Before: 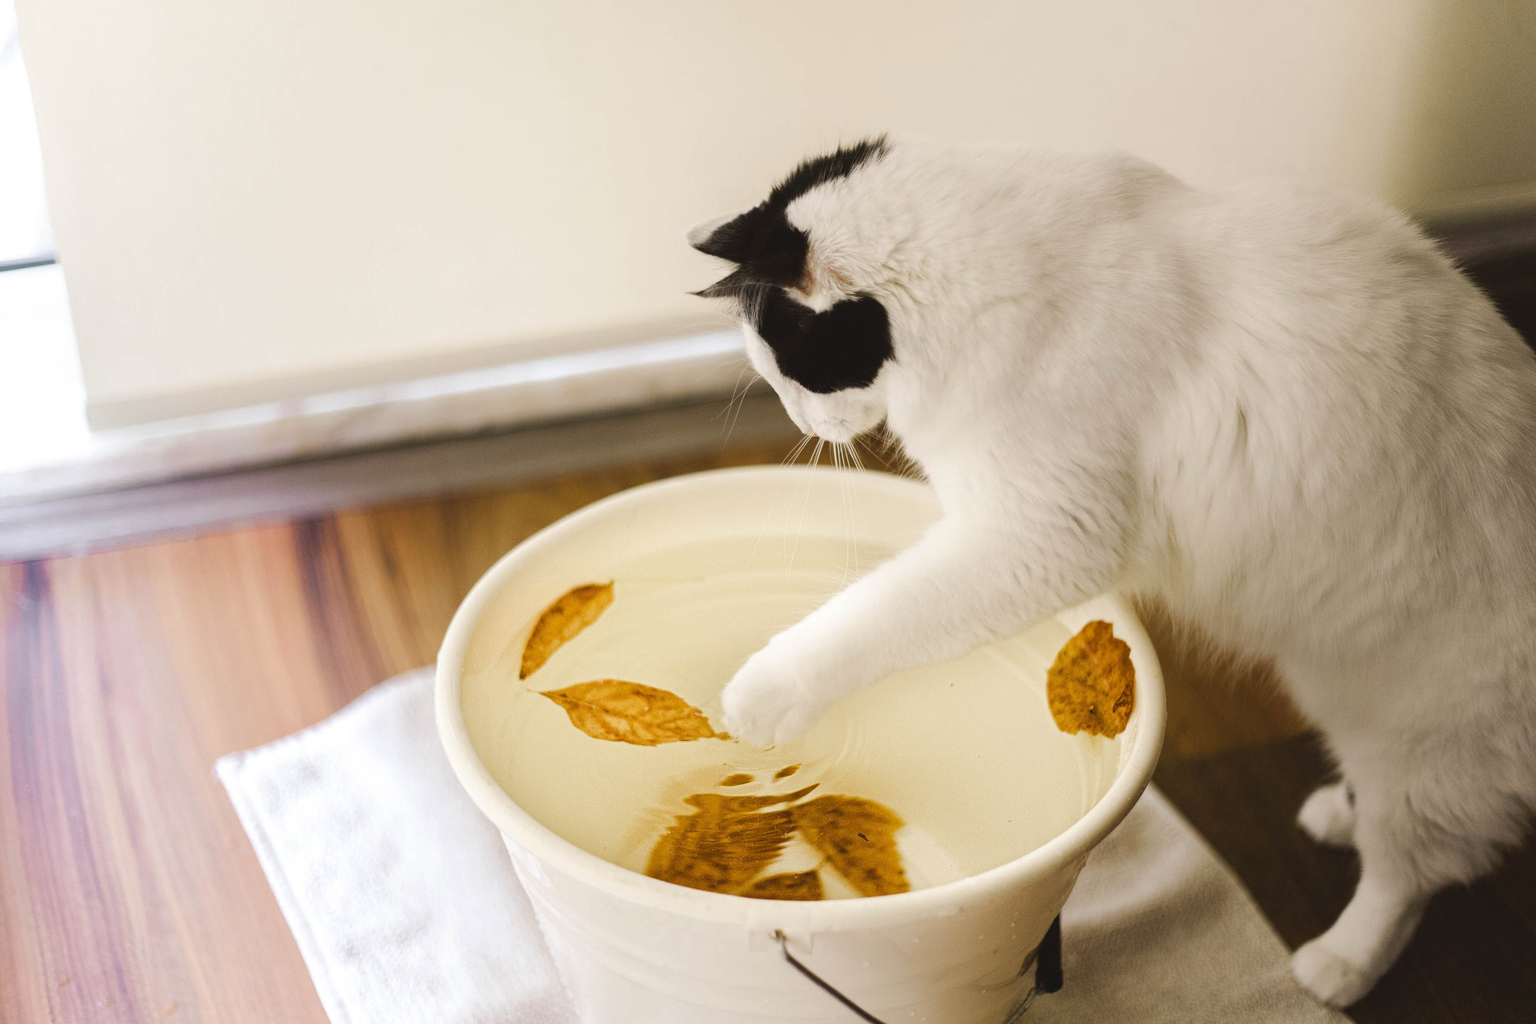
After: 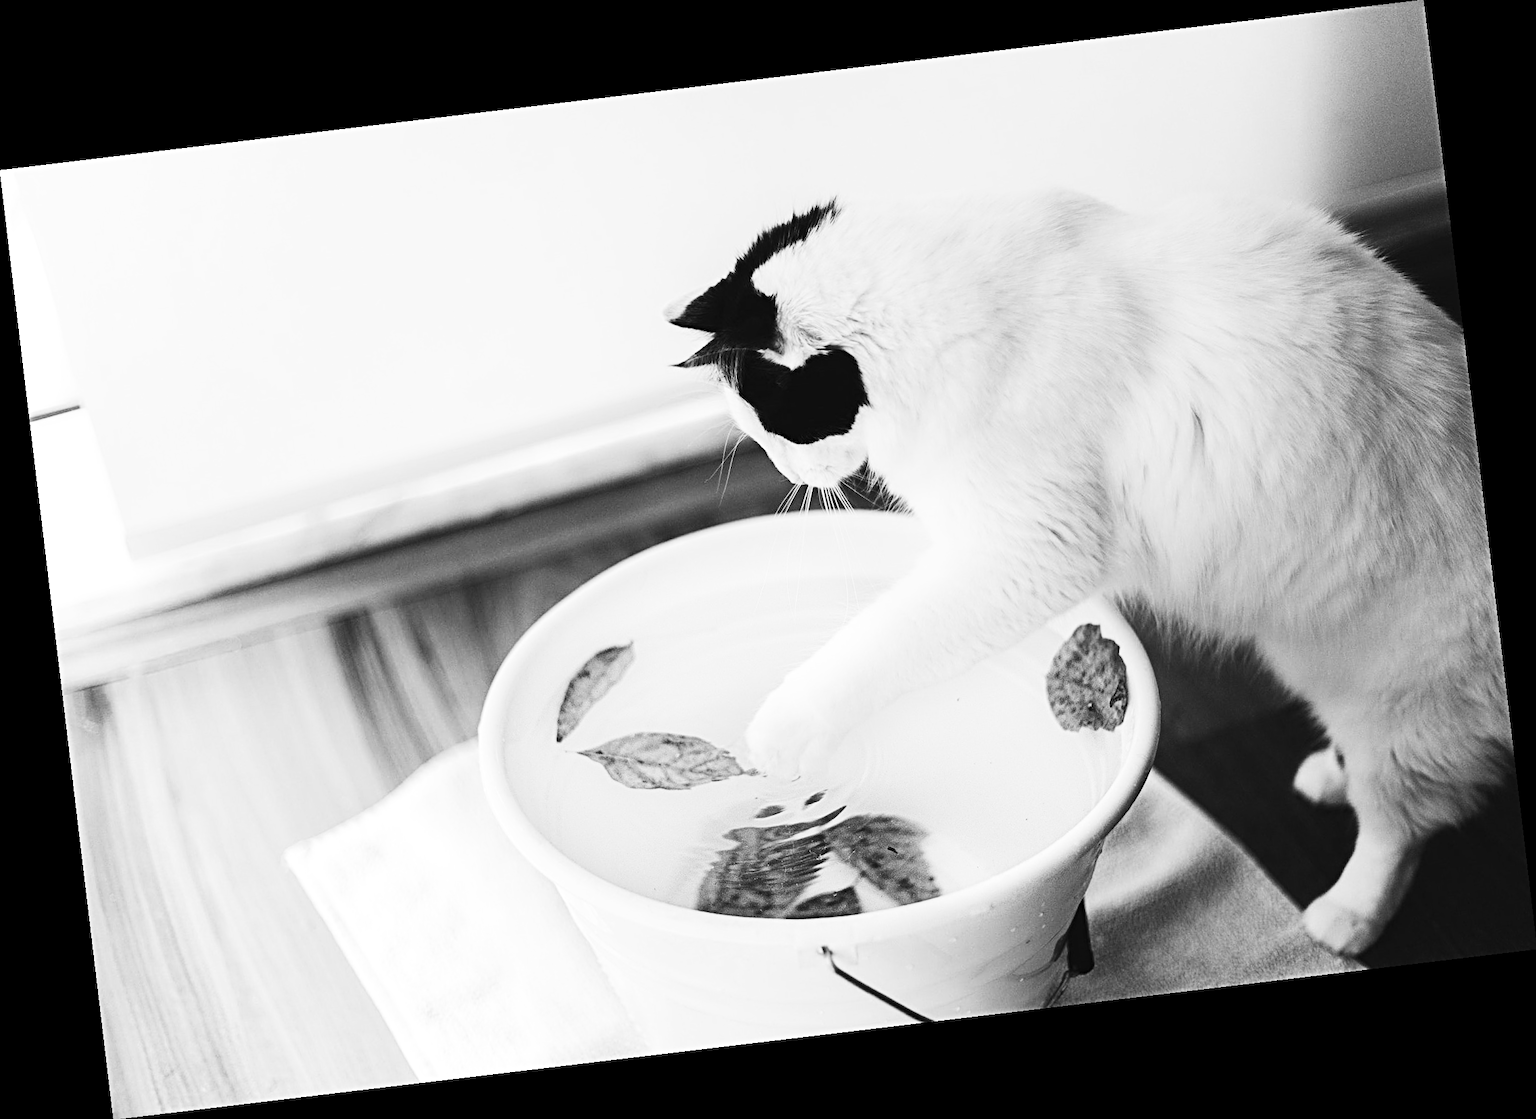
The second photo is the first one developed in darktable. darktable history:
sharpen: radius 4
monochrome: on, module defaults
contrast brightness saturation: contrast 0.4, brightness 0.1, saturation 0.21
rotate and perspective: rotation -6.83°, automatic cropping off
